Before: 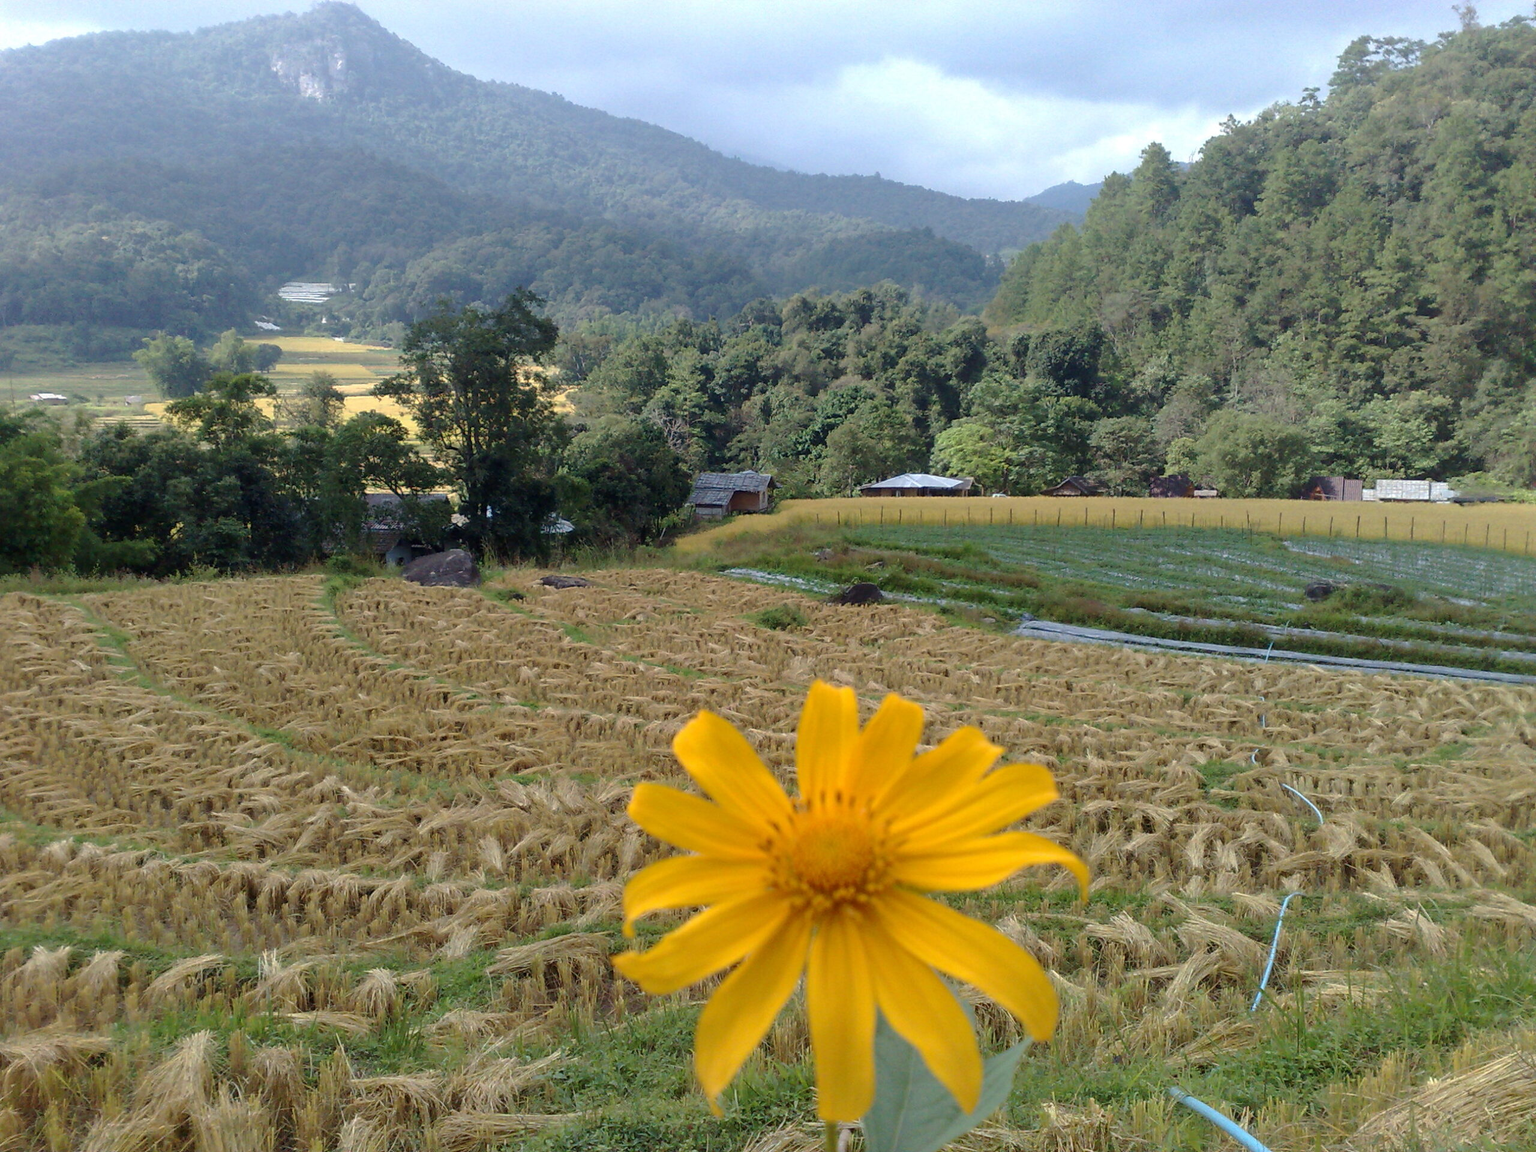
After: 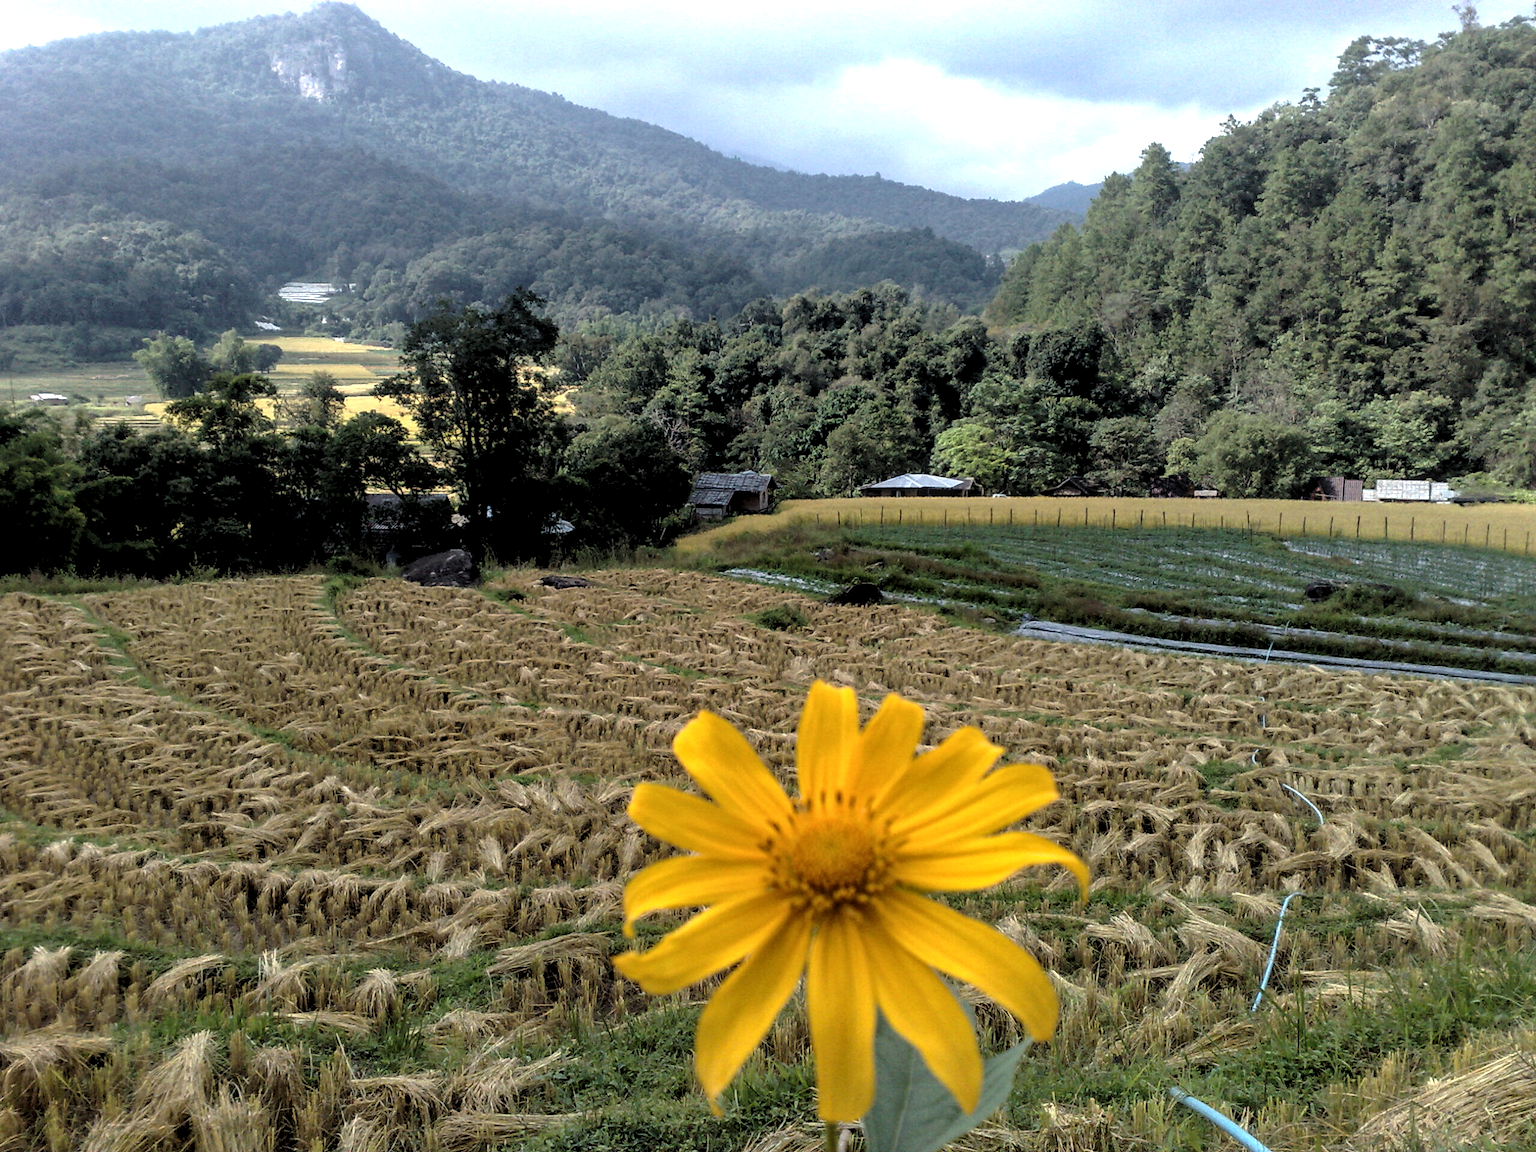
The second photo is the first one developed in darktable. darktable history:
local contrast: on, module defaults
levels: levels [0.182, 0.542, 0.902]
